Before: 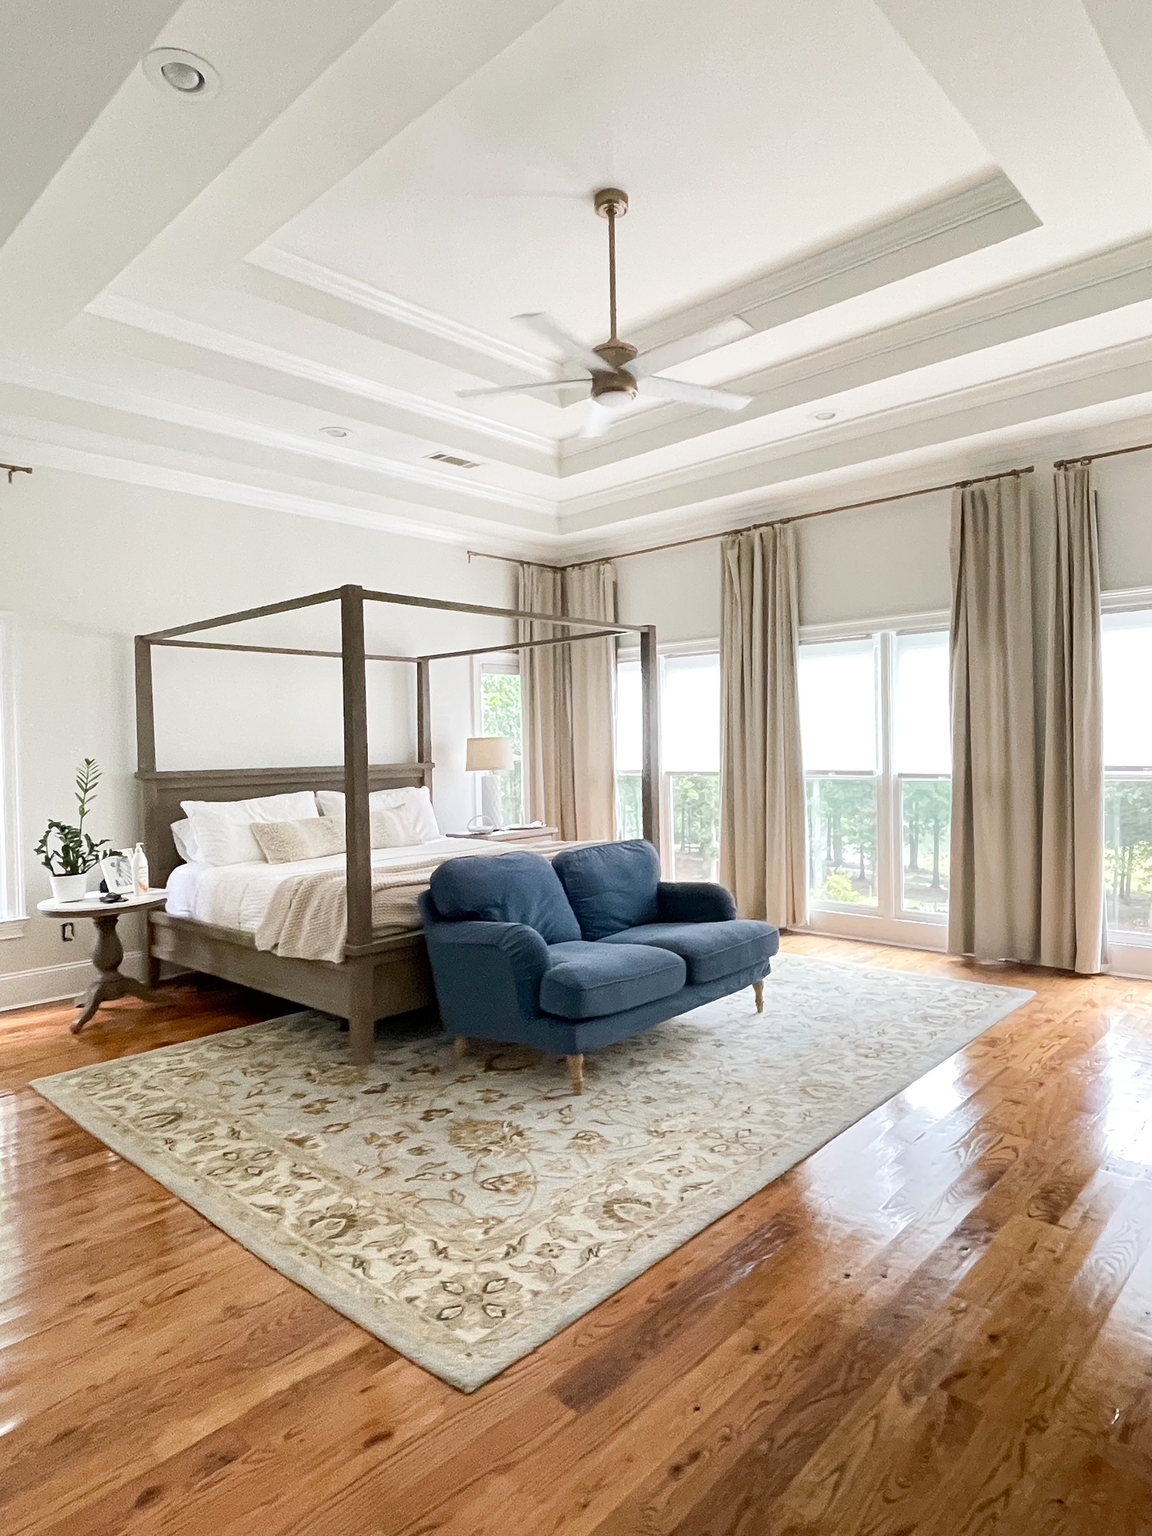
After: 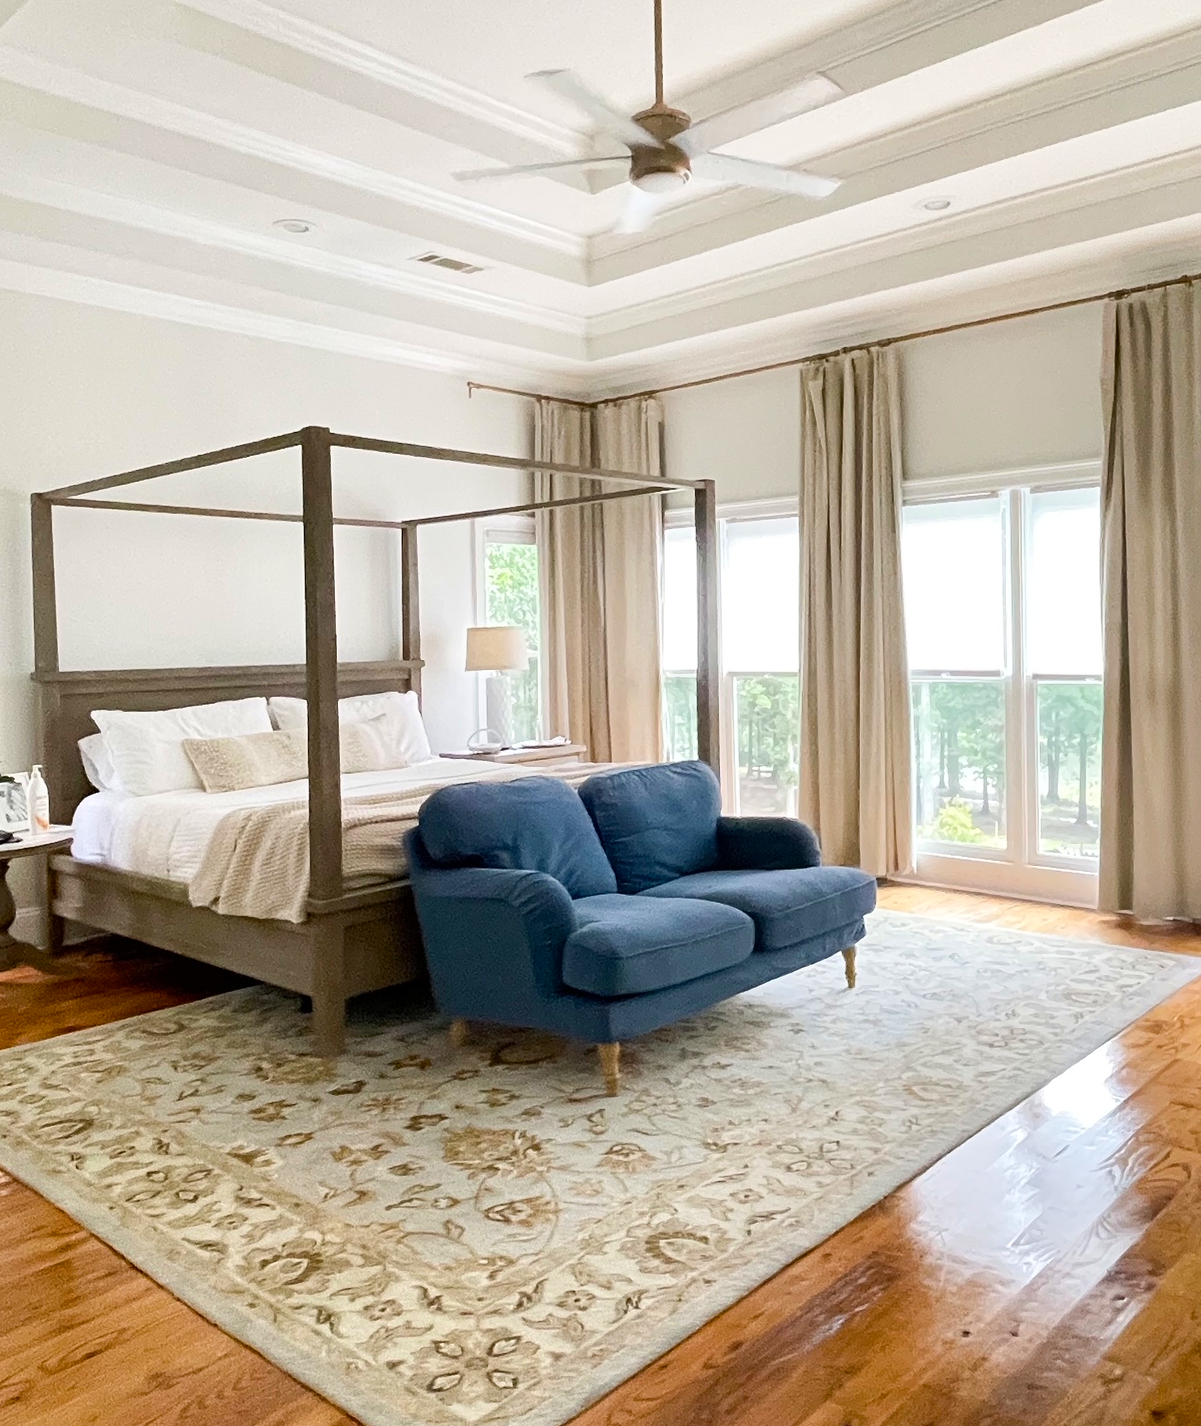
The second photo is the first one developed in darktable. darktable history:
crop: left 9.712%, top 16.928%, right 10.845%, bottom 12.332%
color balance rgb: perceptual saturation grading › global saturation 20%, global vibrance 20%
